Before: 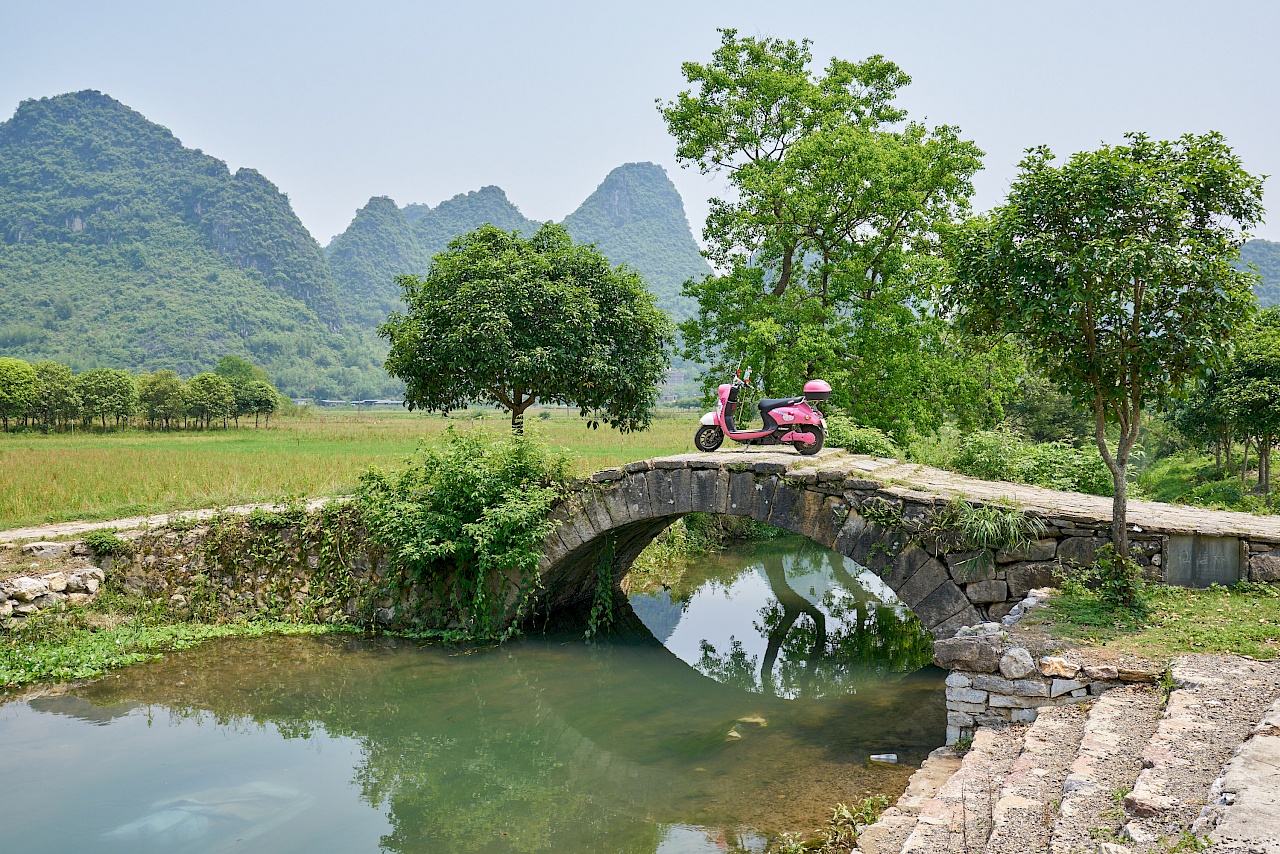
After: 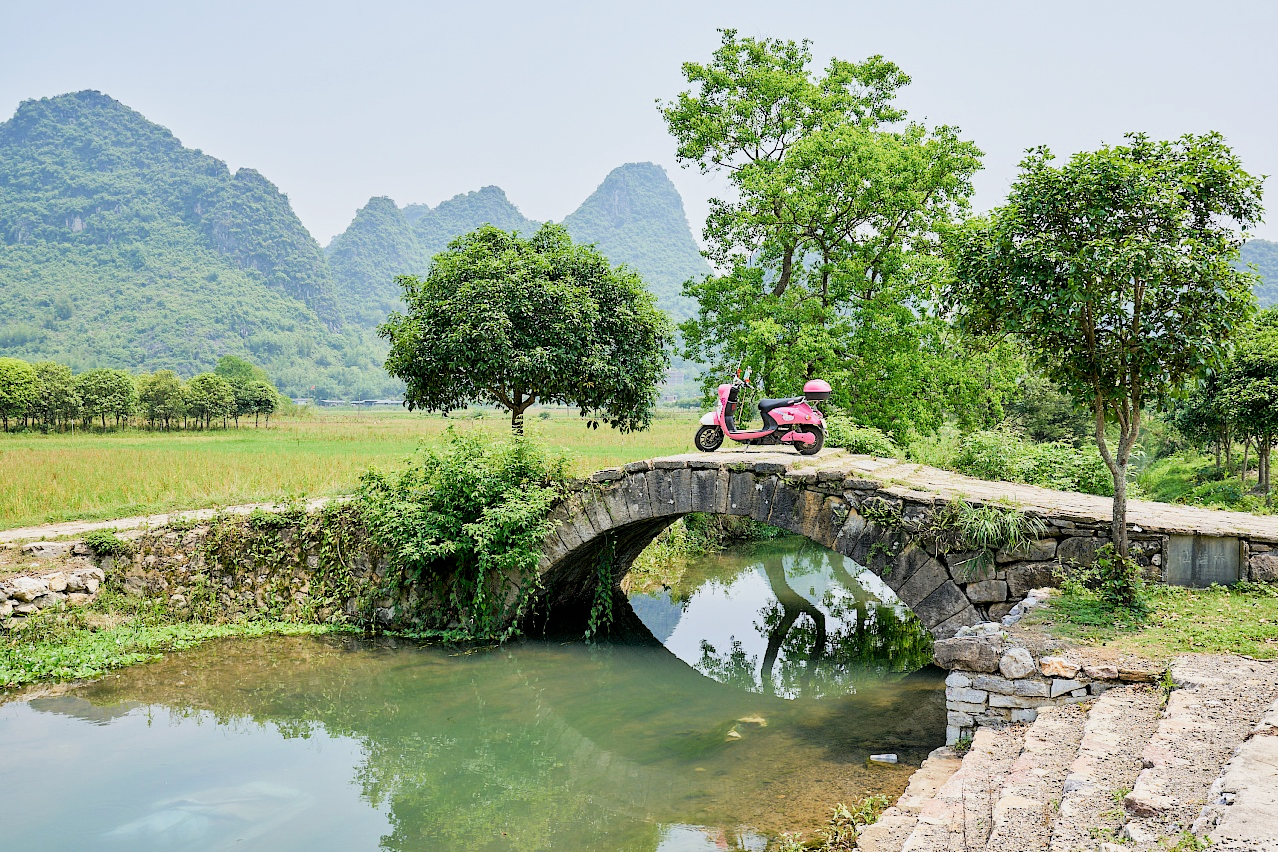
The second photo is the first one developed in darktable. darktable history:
filmic rgb: black relative exposure -5 EV, hardness 2.88, contrast 1.1
exposure: exposure 0.7 EV, compensate highlight preservation false
crop: top 0.05%, bottom 0.098%
